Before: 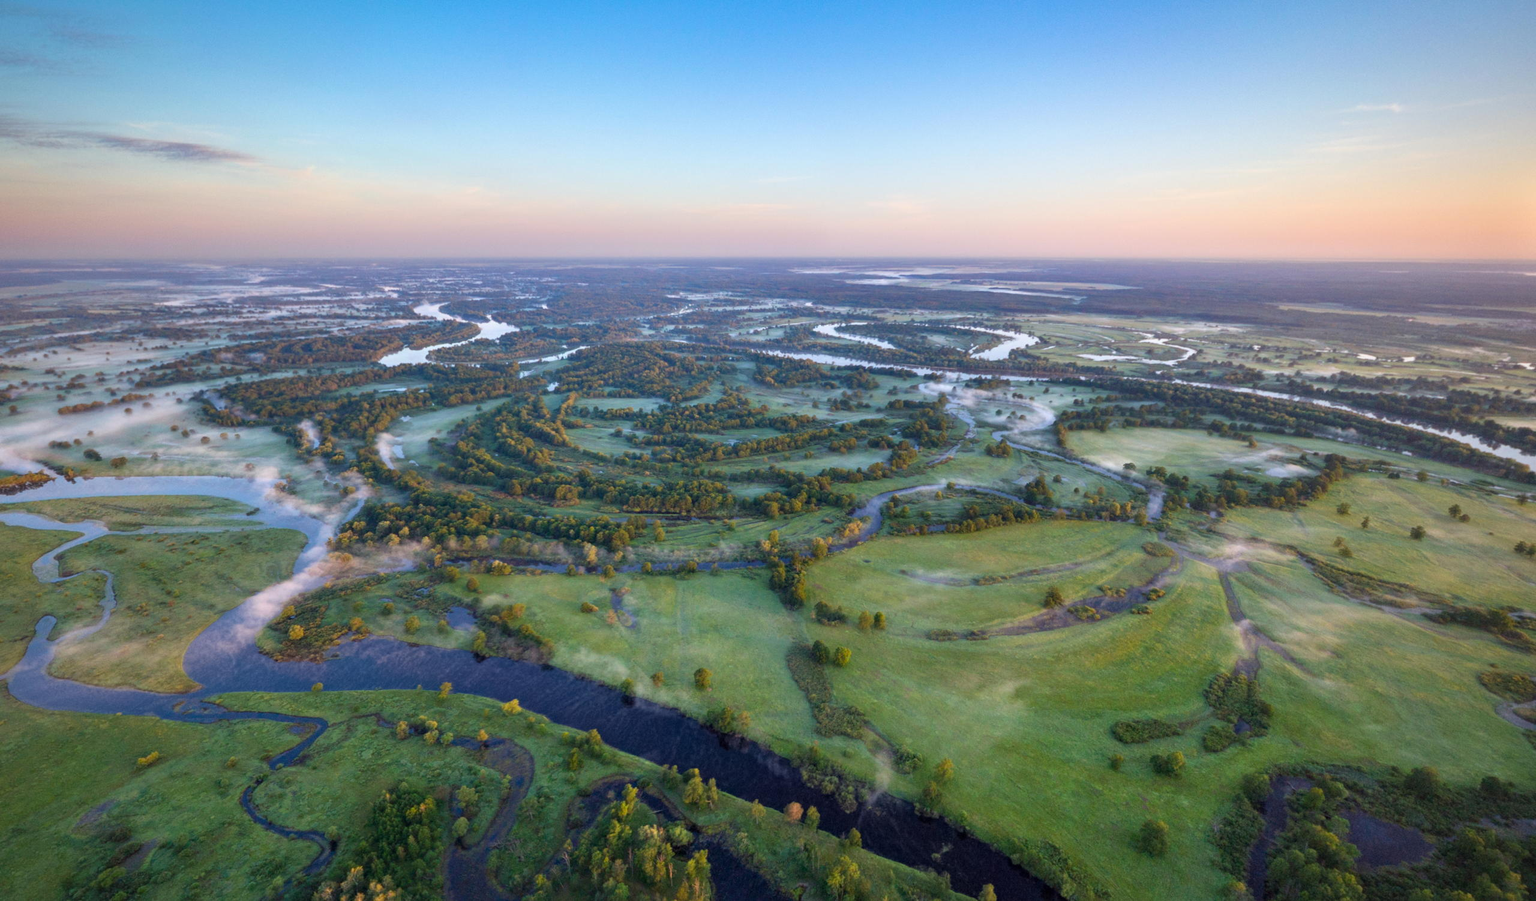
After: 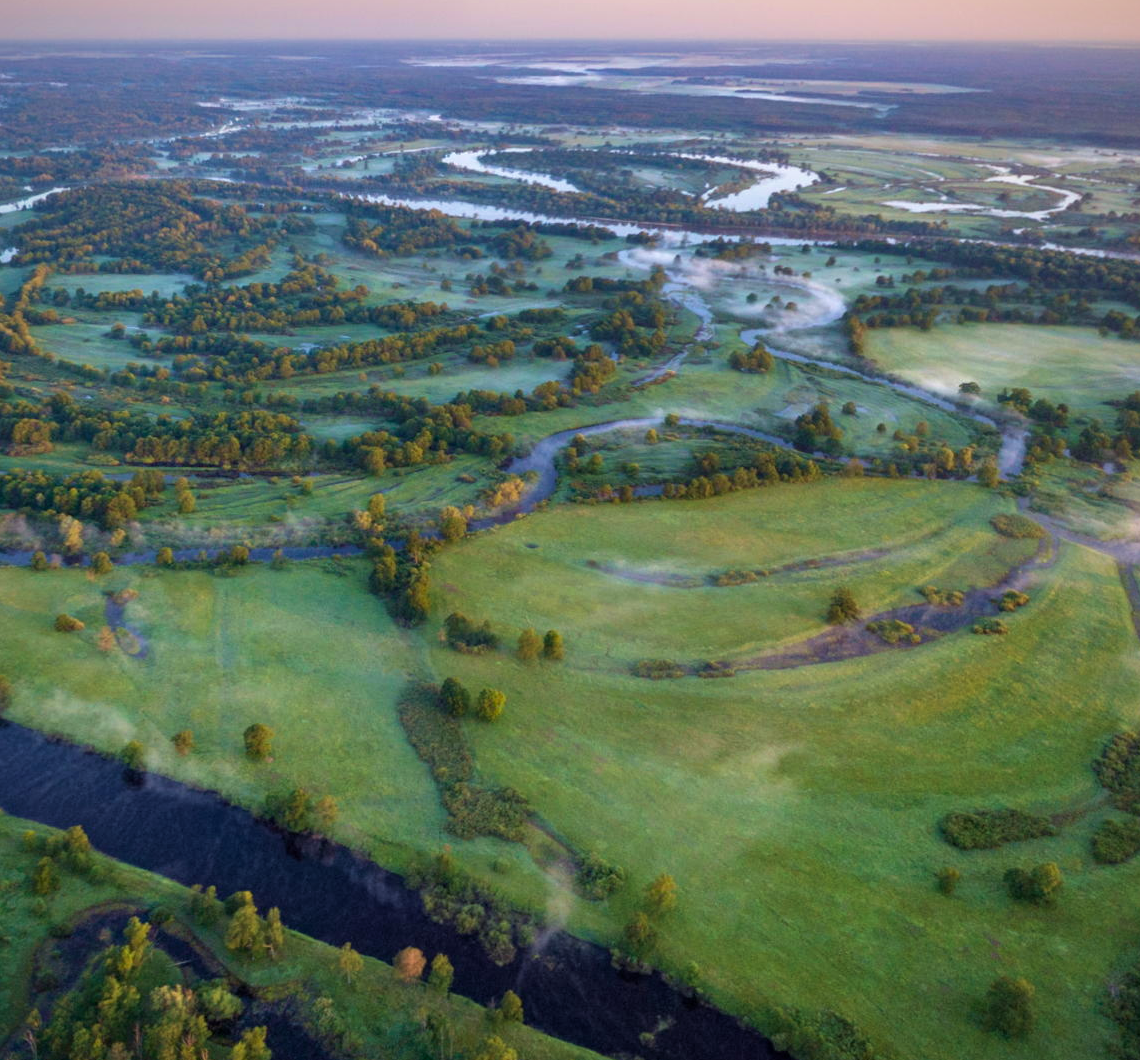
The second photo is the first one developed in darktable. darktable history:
vignetting: fall-off radius 60.55%, brightness -0.311, saturation -0.055
crop: left 35.683%, top 25.936%, right 19.77%, bottom 3.41%
velvia: on, module defaults
